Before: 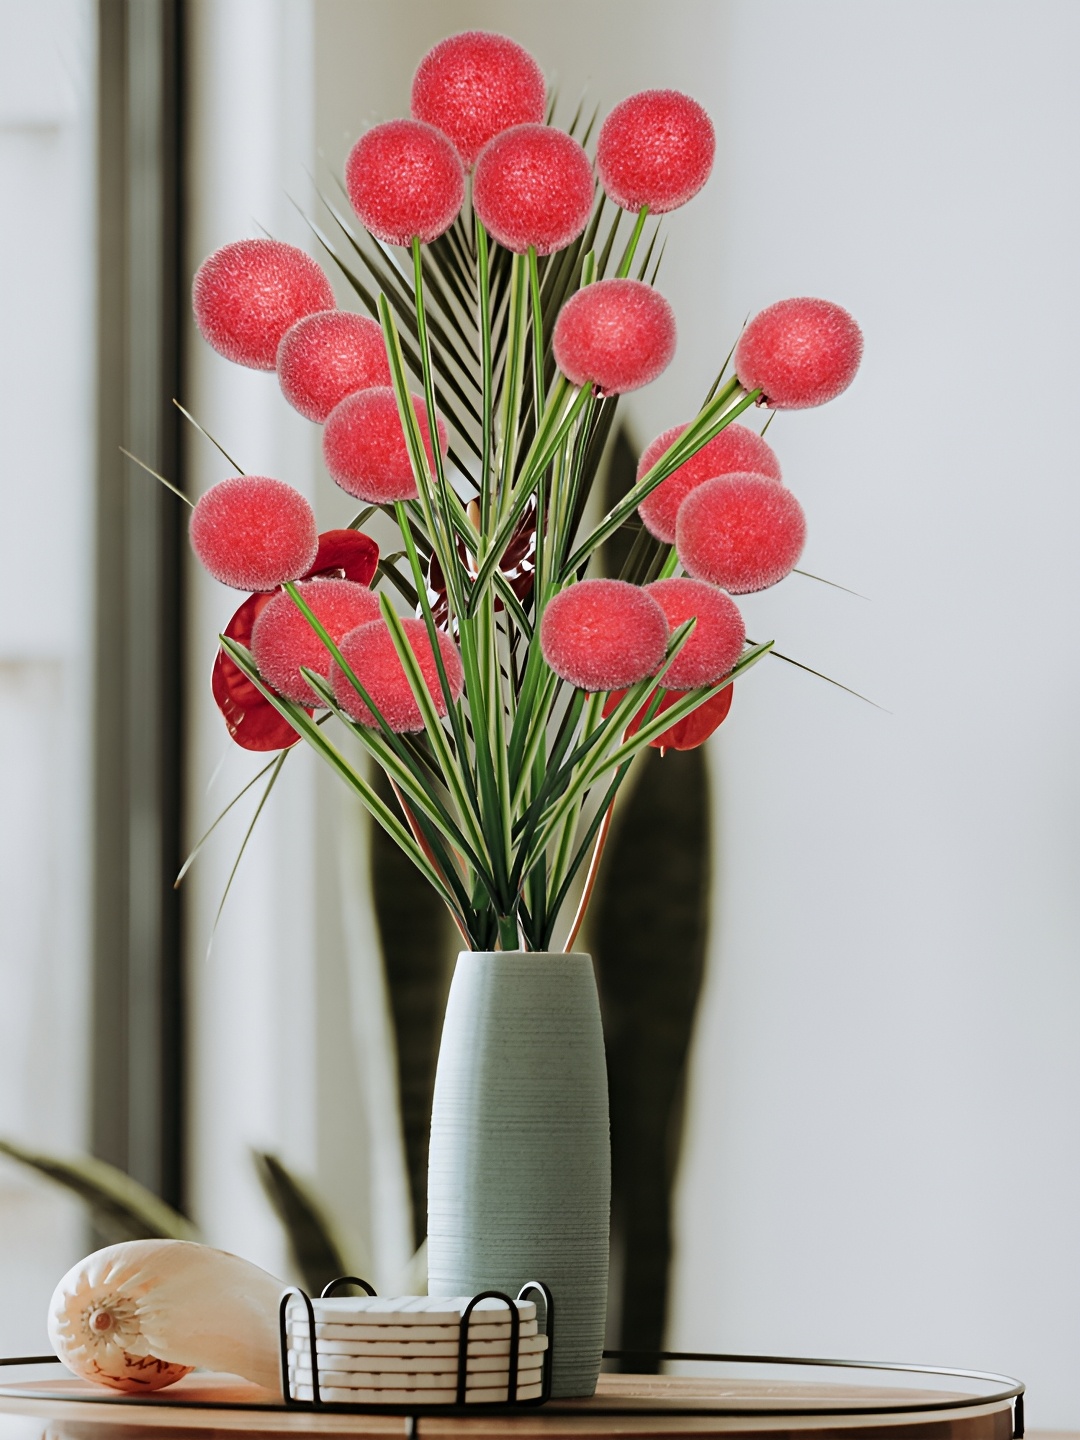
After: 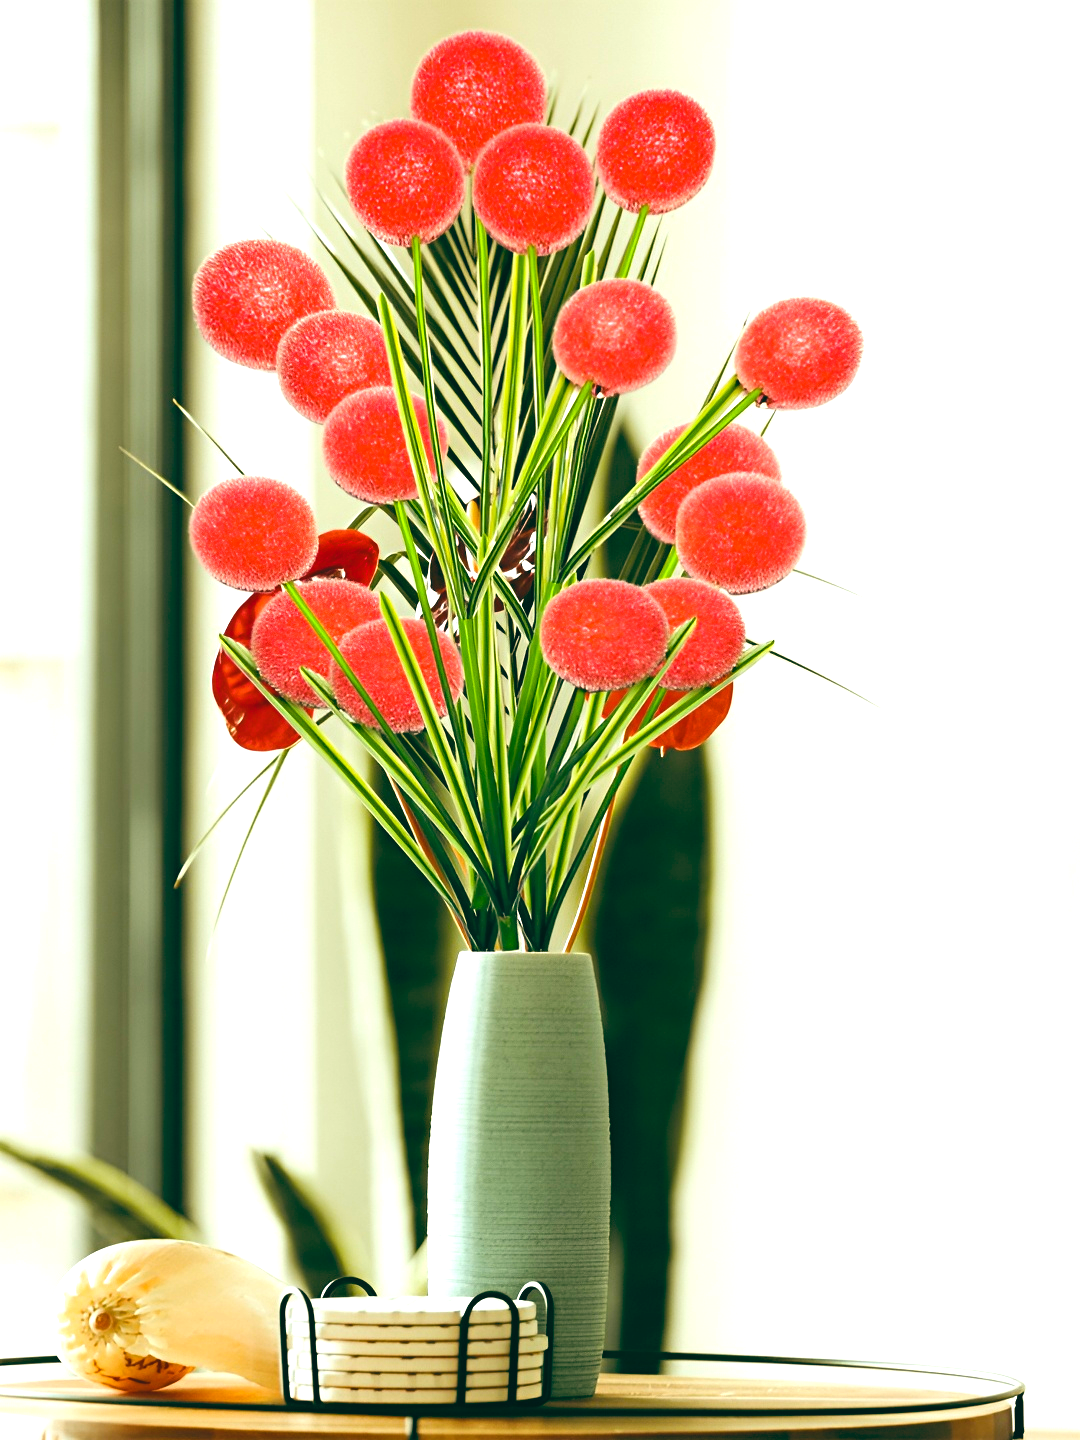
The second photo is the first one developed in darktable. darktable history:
color balance rgb: linear chroma grading › global chroma 15%, perceptual saturation grading › global saturation 30%
exposure: black level correction 0, exposure 1.2 EV, compensate highlight preservation false
contrast brightness saturation: saturation -0.1
color balance: lift [1.005, 0.99, 1.007, 1.01], gamma [1, 1.034, 1.032, 0.966], gain [0.873, 1.055, 1.067, 0.933]
